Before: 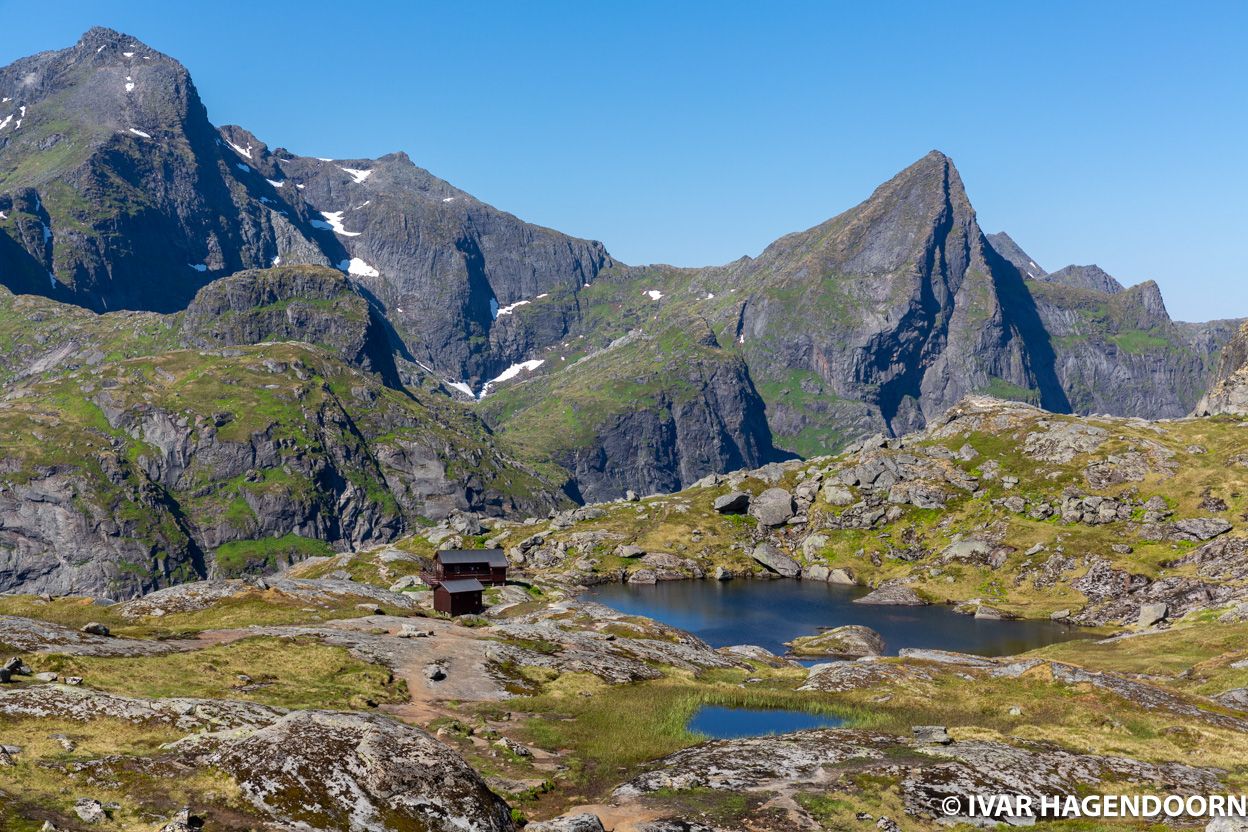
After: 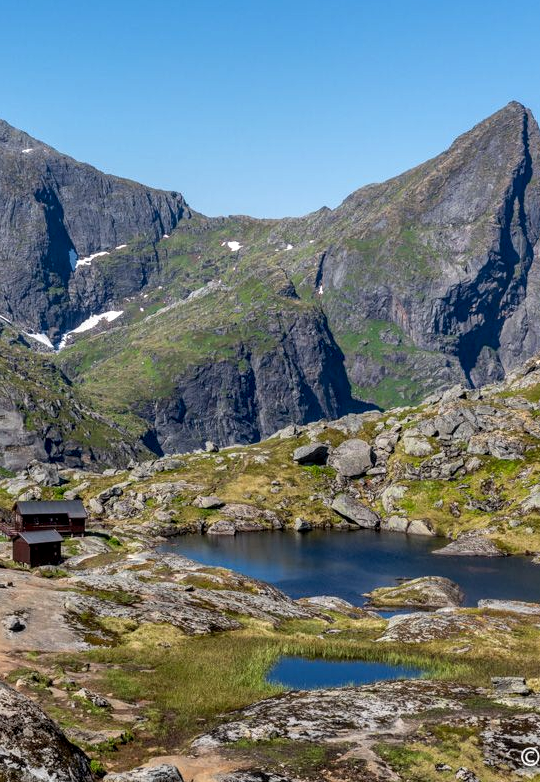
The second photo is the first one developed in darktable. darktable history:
crop: left 33.804%, top 6.008%, right 22.856%
local contrast: detail 130%
base curve: preserve colors none
shadows and highlights: shadows 34.16, highlights -34.82, soften with gaussian
